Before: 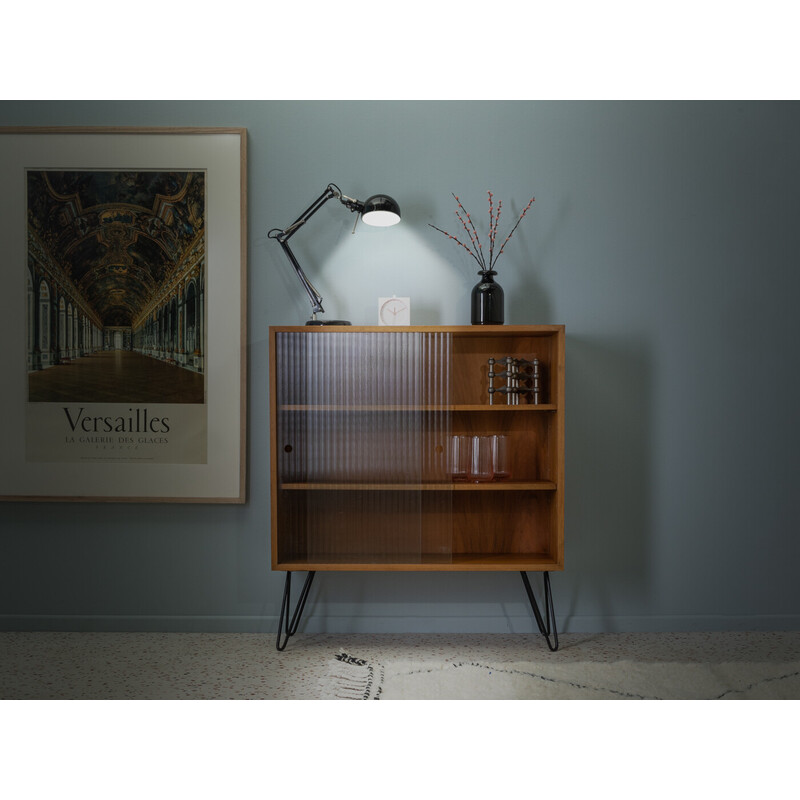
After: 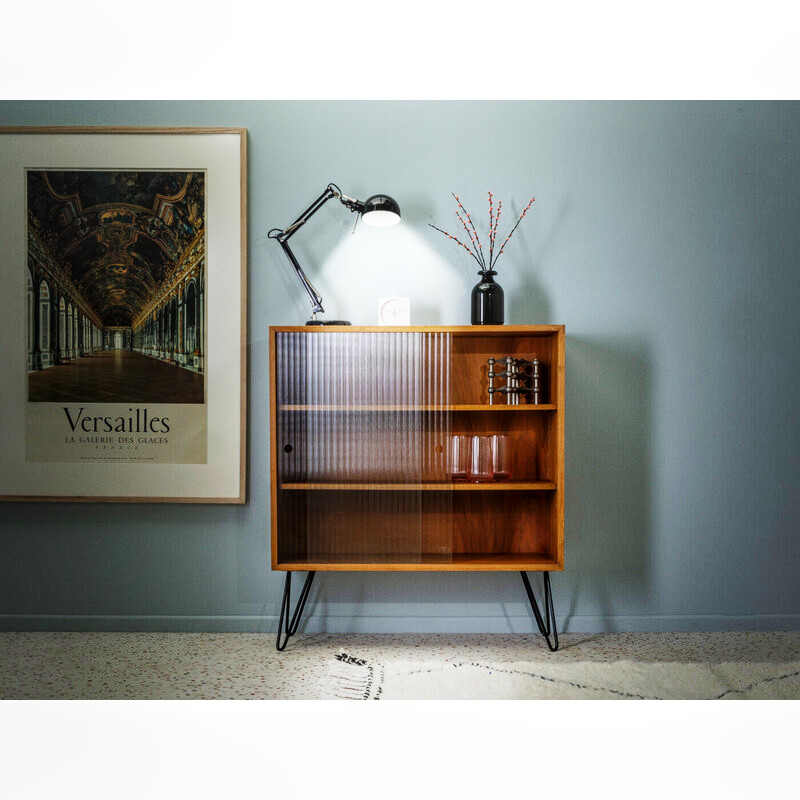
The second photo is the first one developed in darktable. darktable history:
base curve: curves: ch0 [(0, 0.003) (0.001, 0.002) (0.006, 0.004) (0.02, 0.022) (0.048, 0.086) (0.094, 0.234) (0.162, 0.431) (0.258, 0.629) (0.385, 0.8) (0.548, 0.918) (0.751, 0.988) (1, 1)], preserve colors none
local contrast: on, module defaults
